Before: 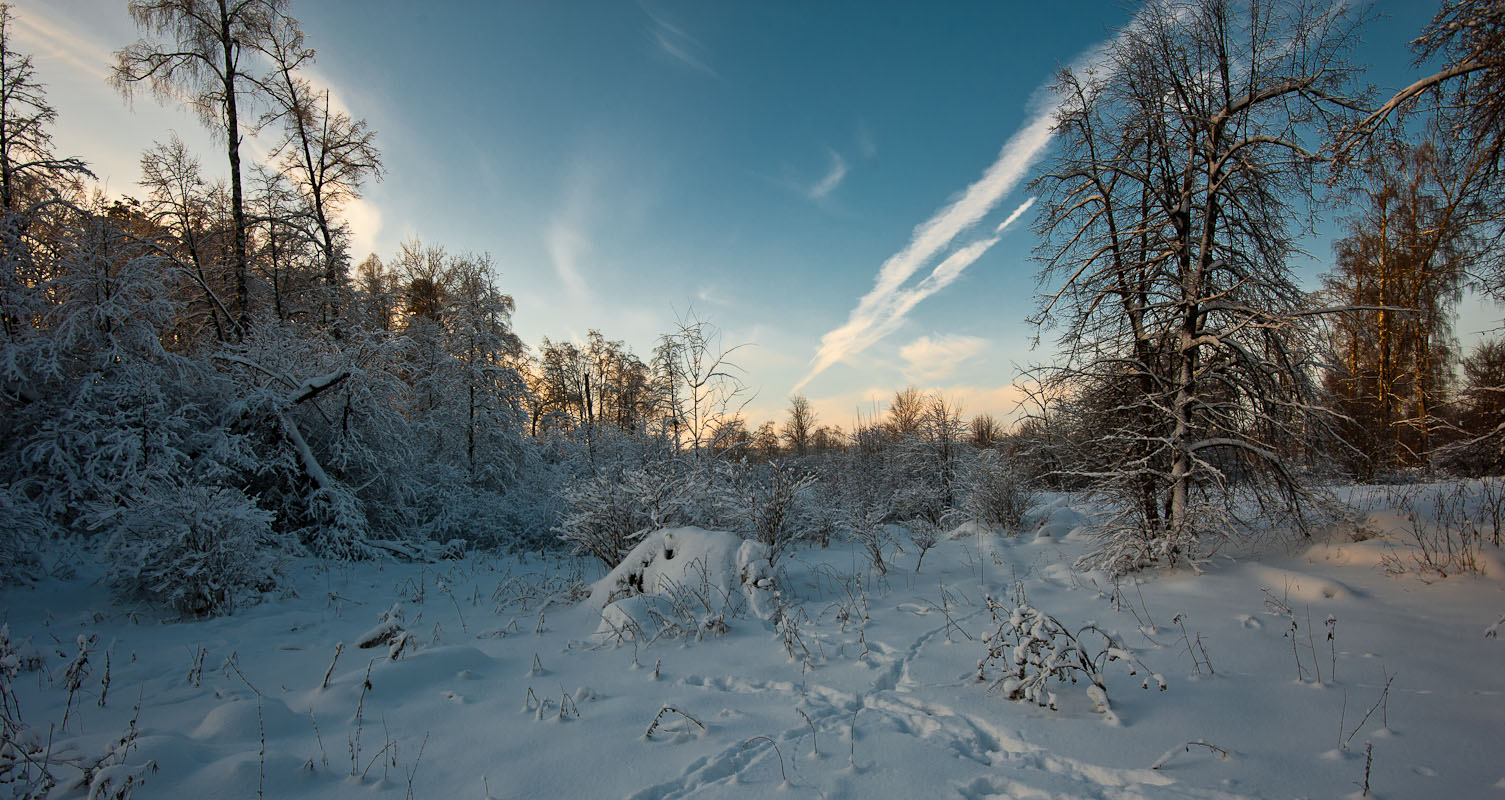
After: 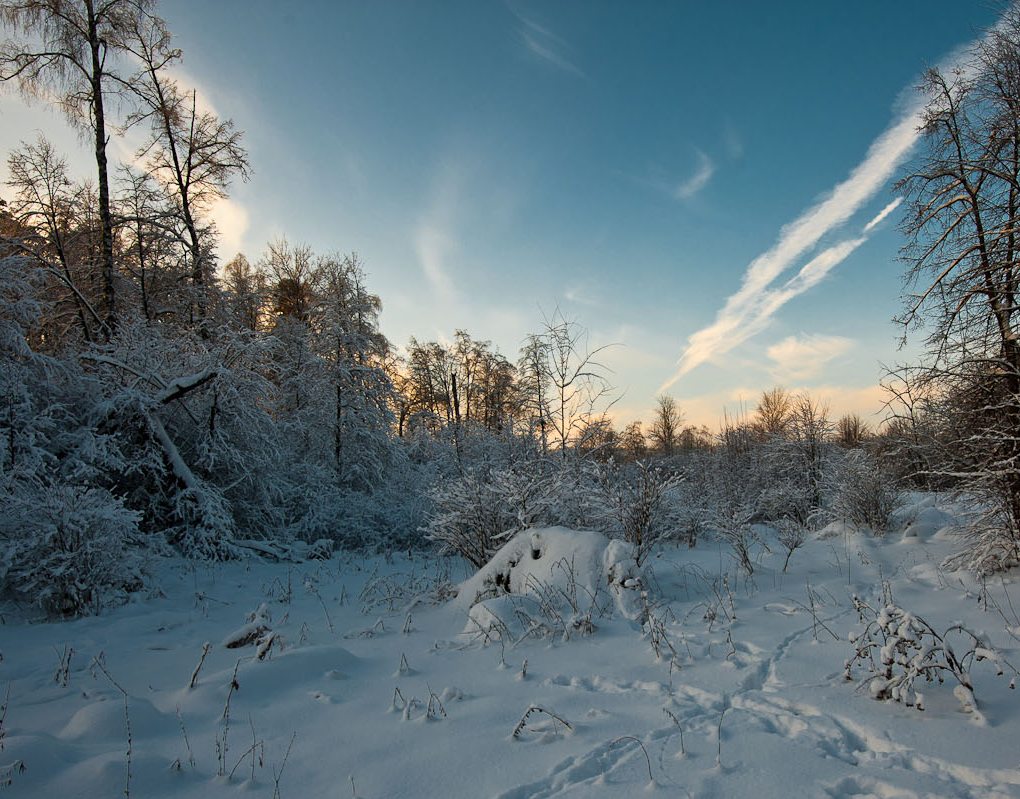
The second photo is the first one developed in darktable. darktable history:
tone equalizer: edges refinement/feathering 500, mask exposure compensation -1.57 EV, preserve details no
crop and rotate: left 8.842%, right 23.372%
